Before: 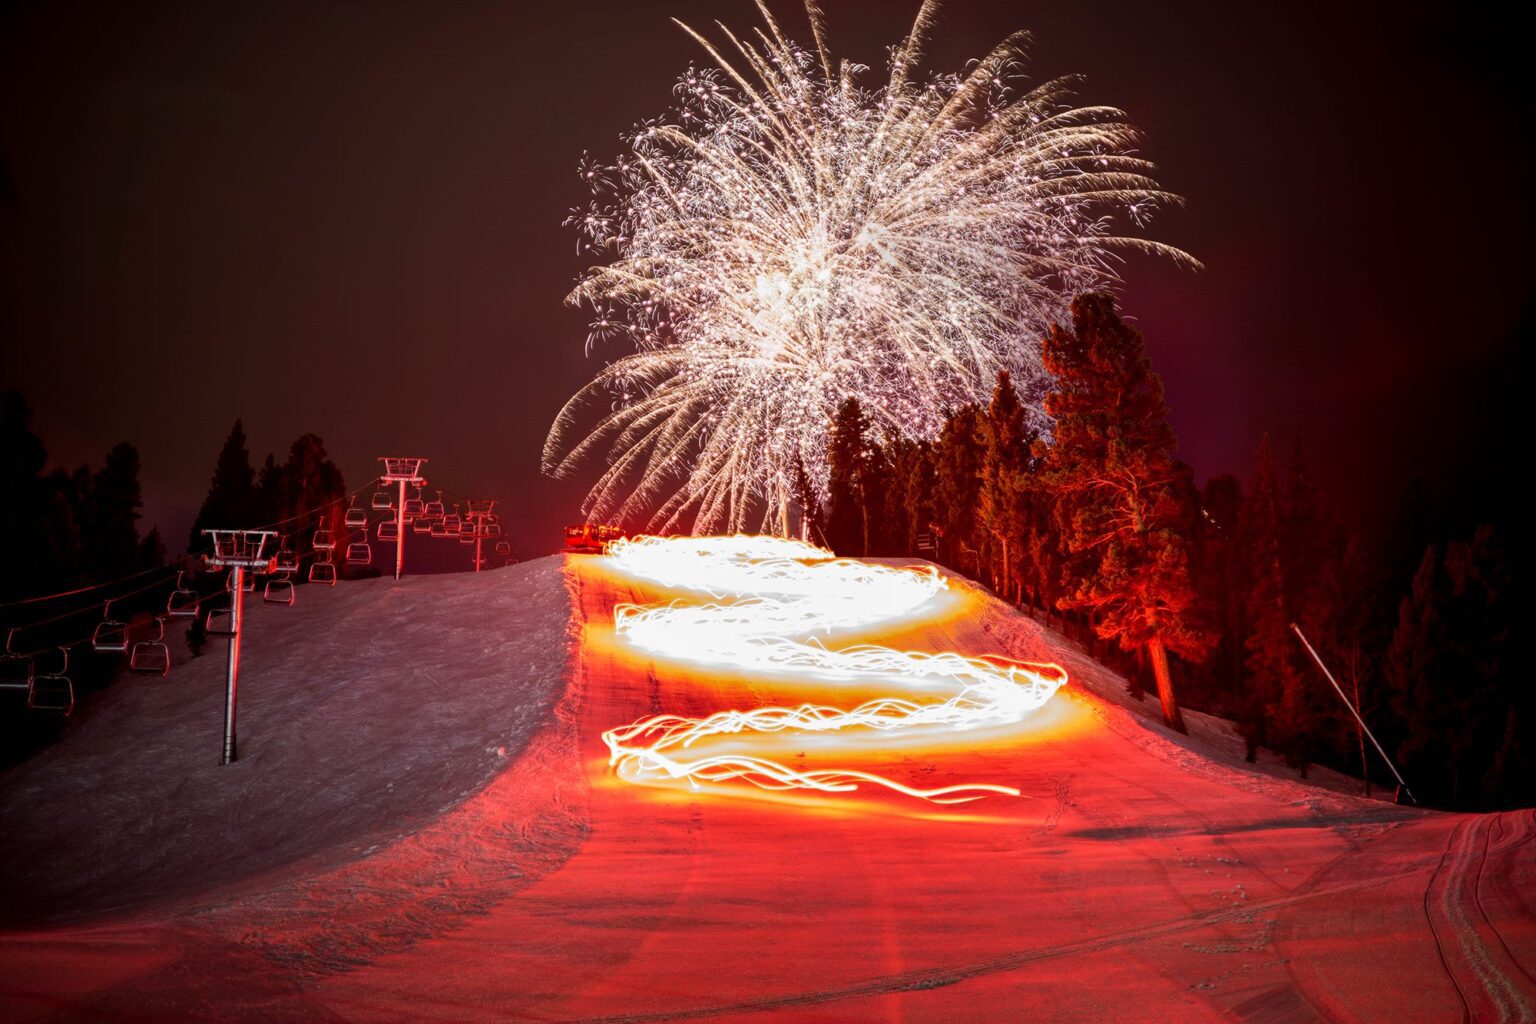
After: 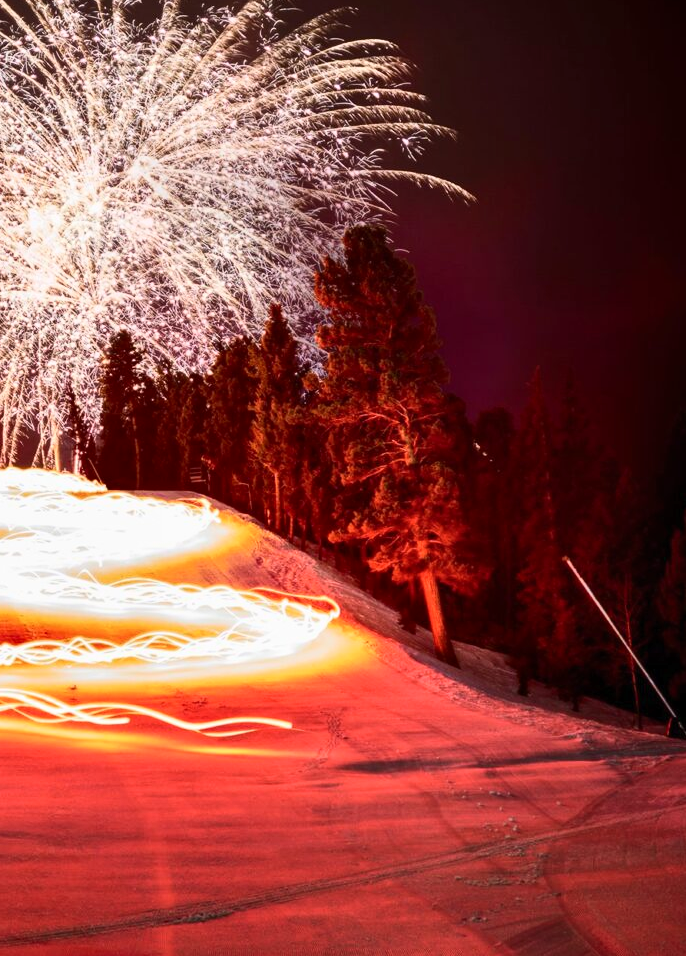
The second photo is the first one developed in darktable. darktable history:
contrast brightness saturation: contrast 0.245, brightness 0.086
crop: left 47.396%, top 6.631%, right 7.918%
shadows and highlights: shadows 34.4, highlights -35.09, soften with gaussian
